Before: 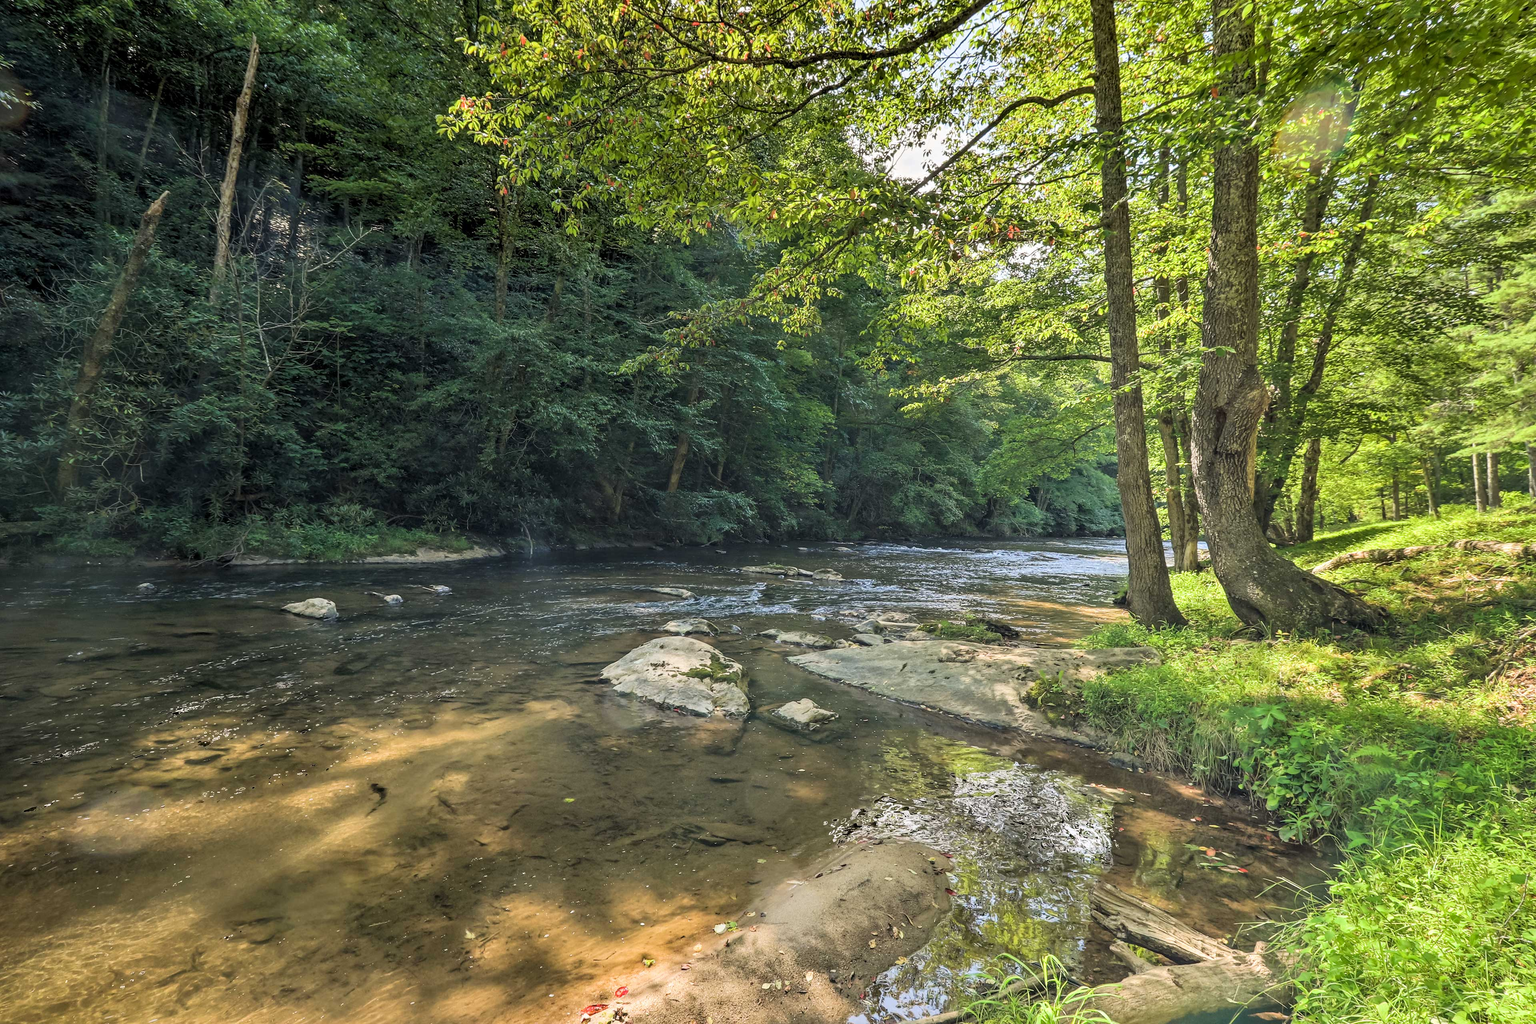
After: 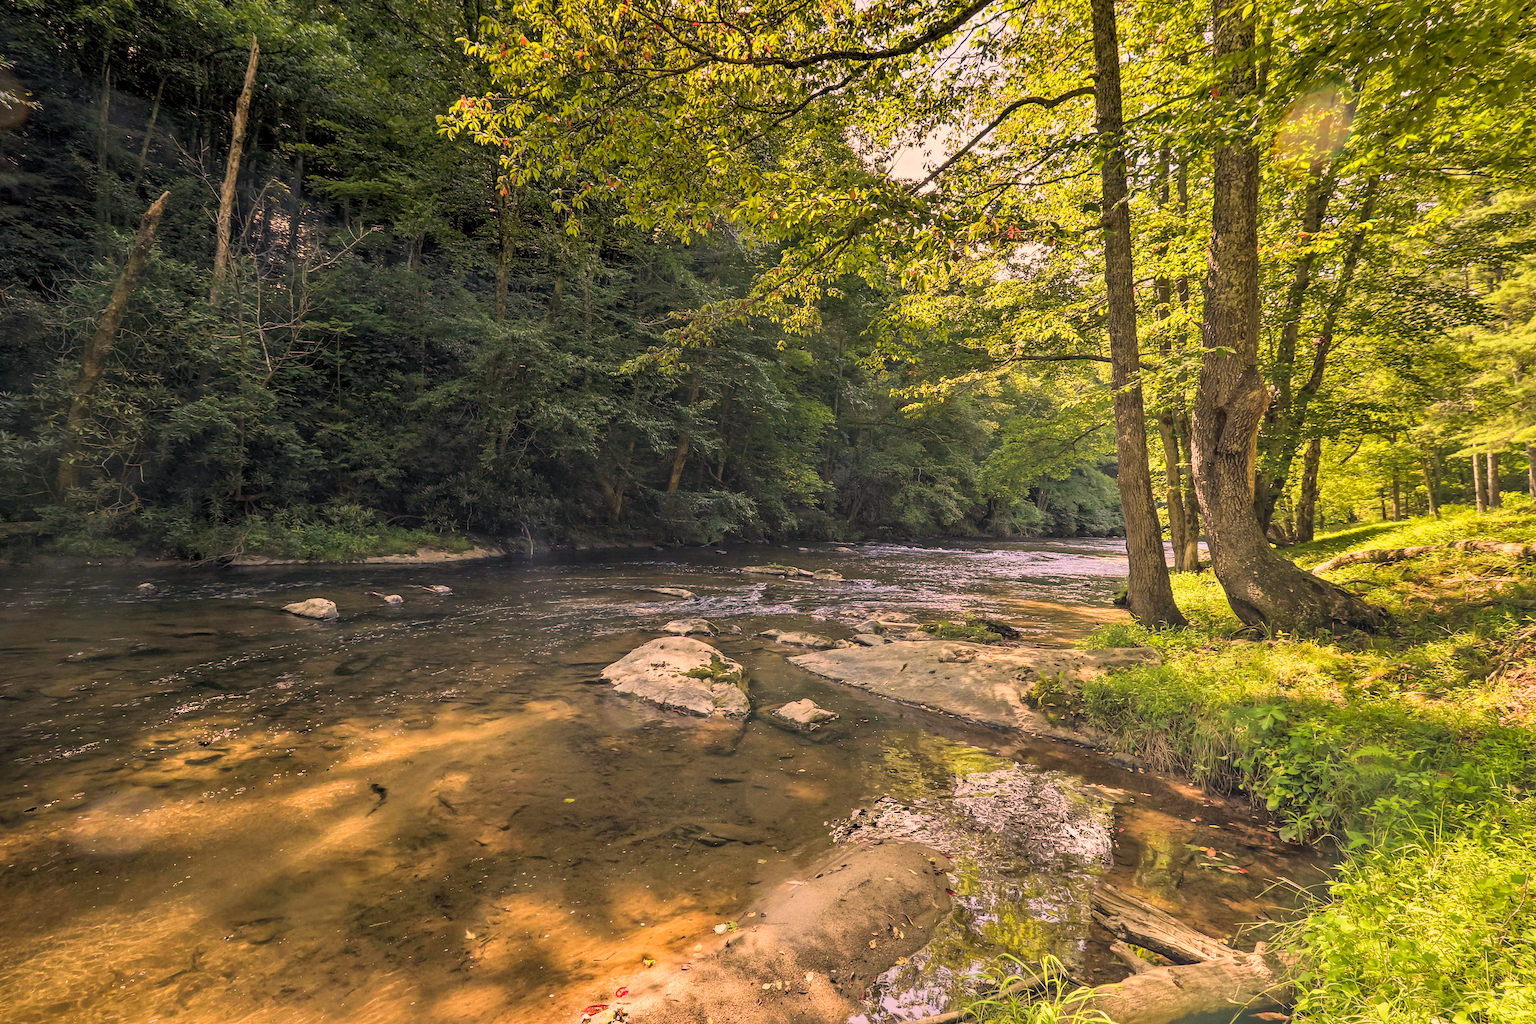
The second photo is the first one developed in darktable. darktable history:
color correction: highlights a* 21.51, highlights b* 19.81
